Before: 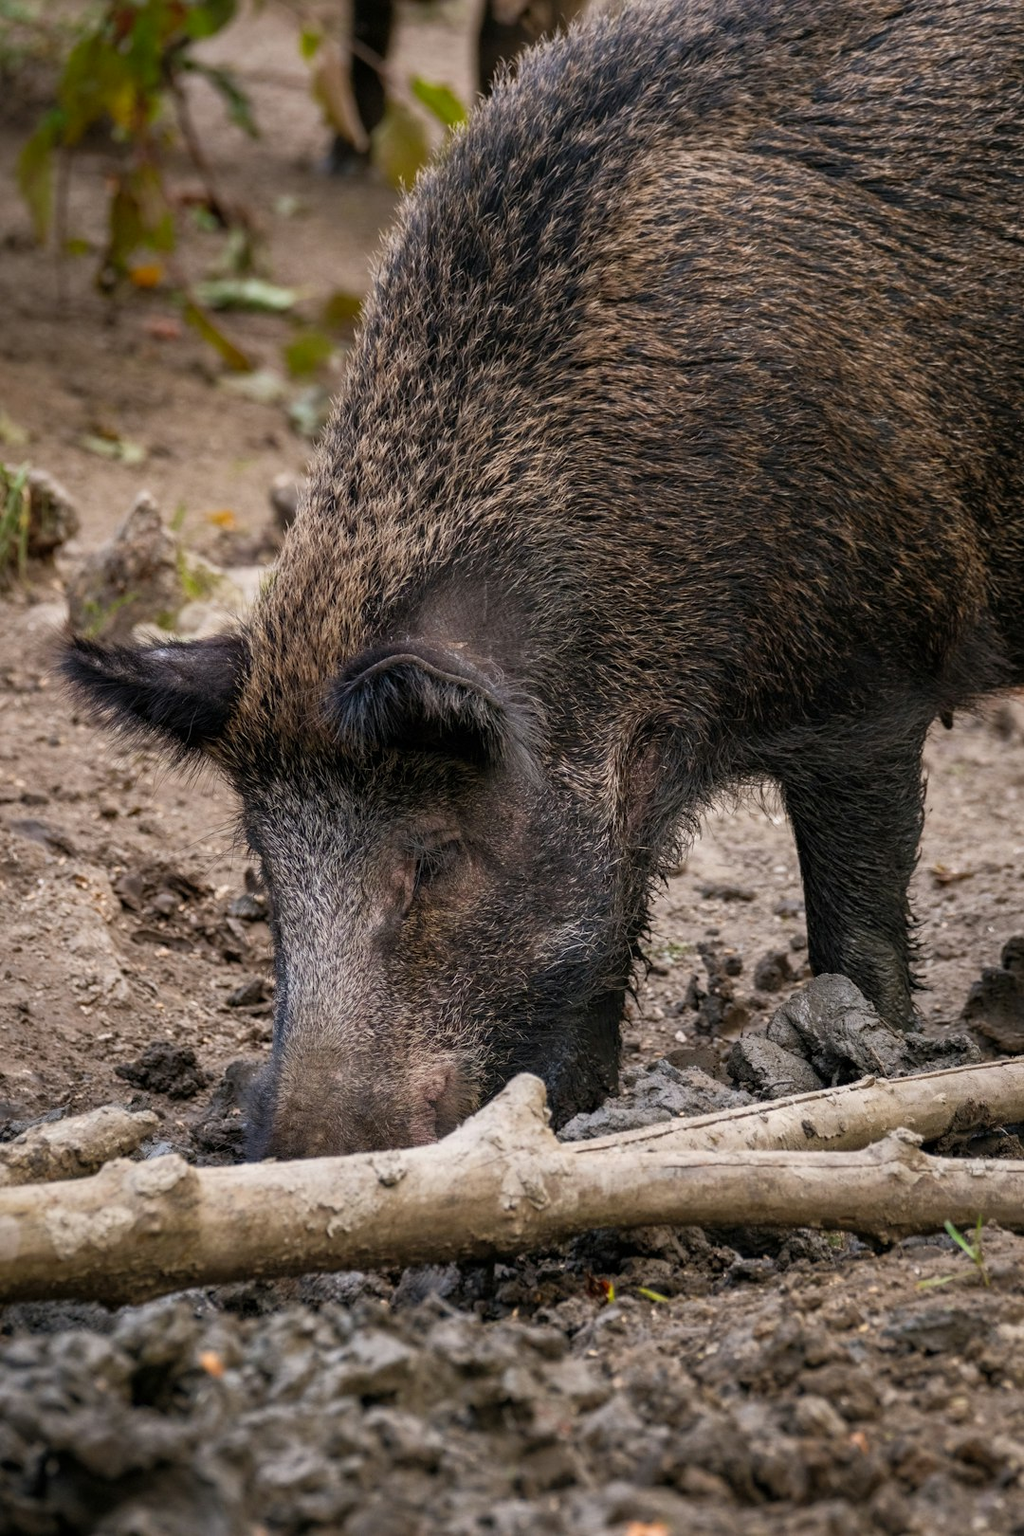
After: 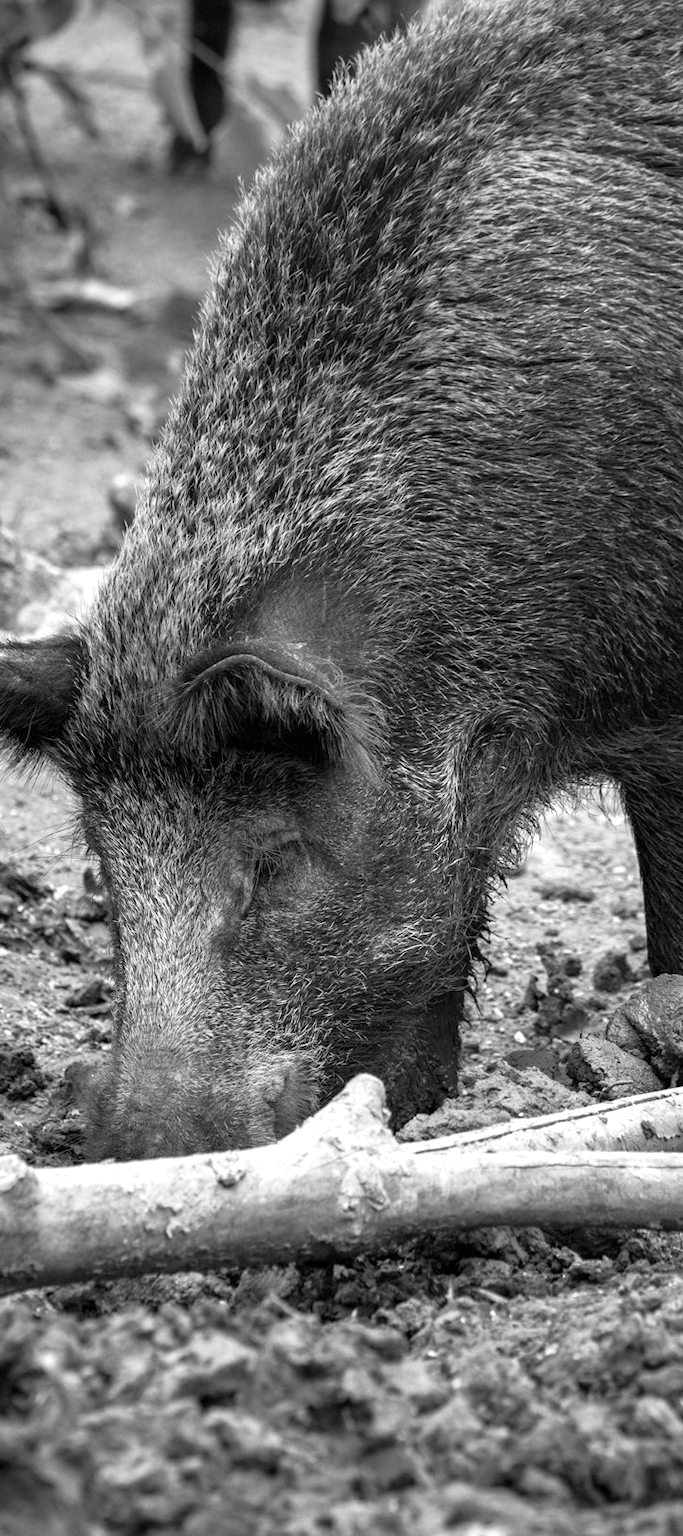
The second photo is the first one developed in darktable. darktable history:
crop and rotate: left 15.754%, right 17.579%
monochrome: a 16.06, b 15.48, size 1
exposure: exposure 0.74 EV, compensate highlight preservation false
